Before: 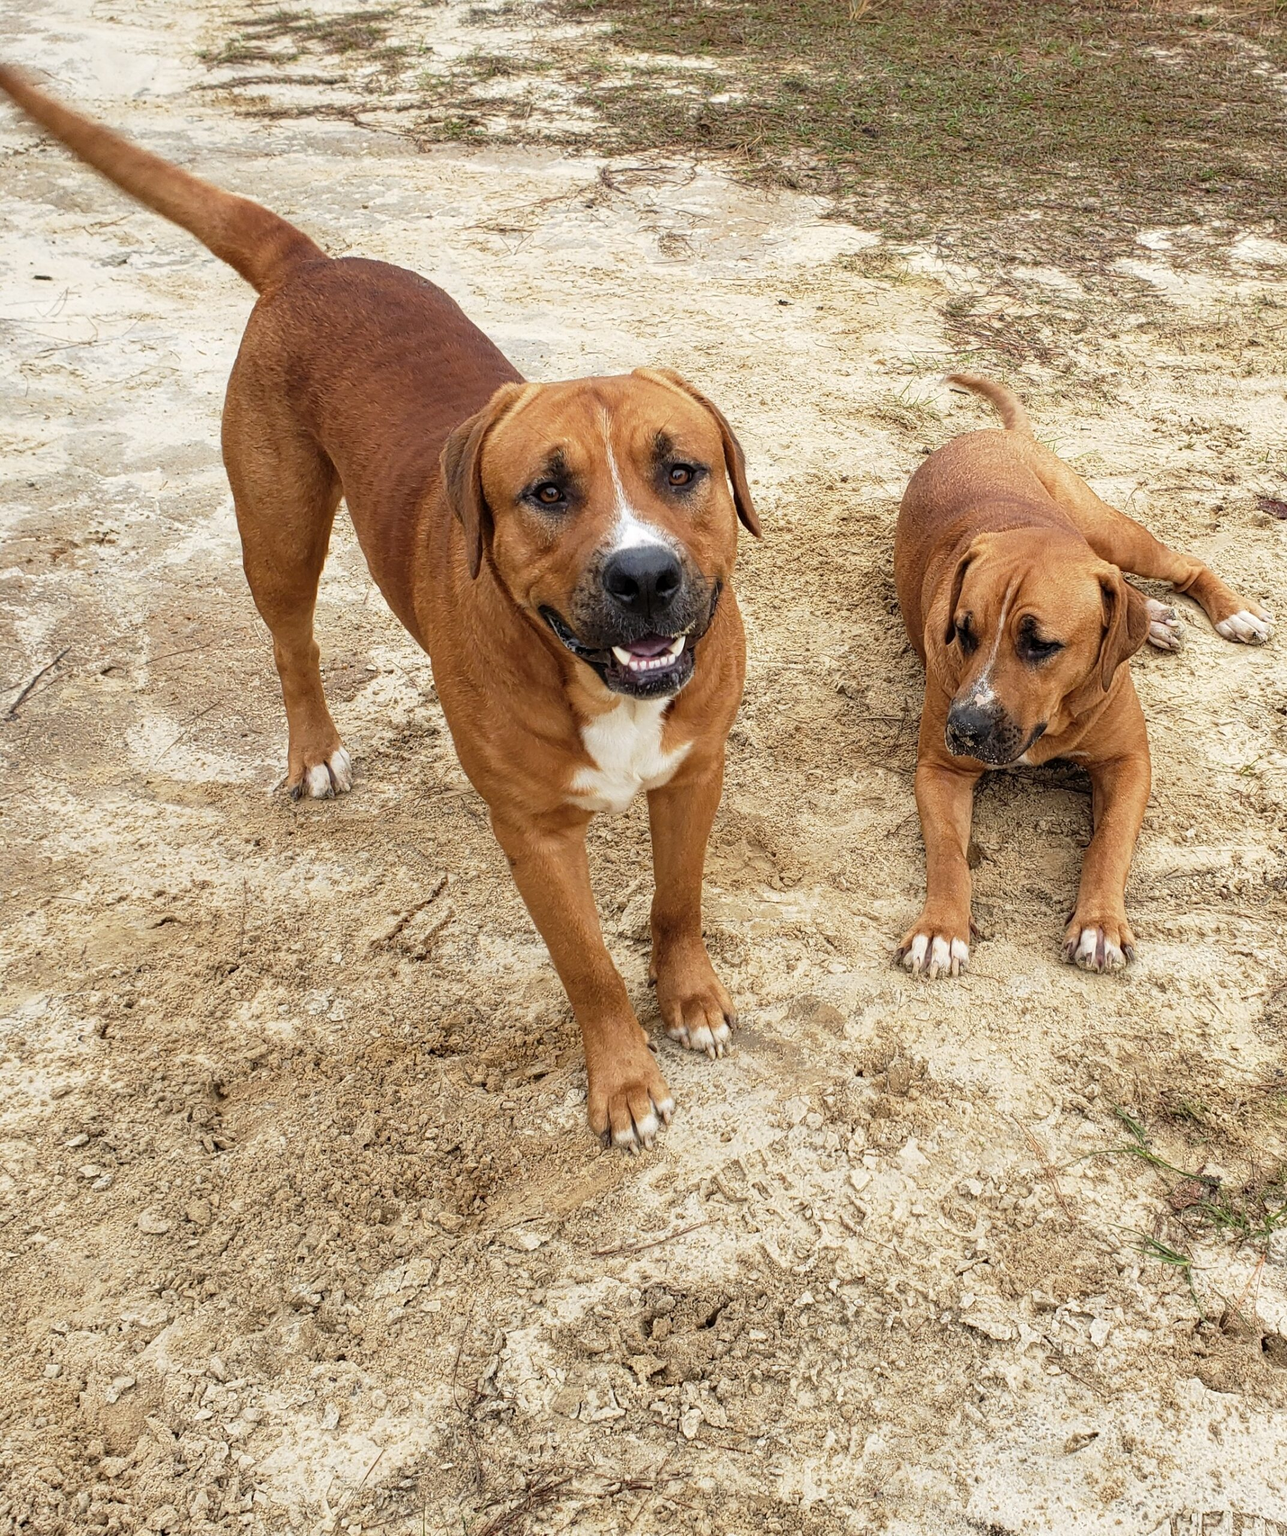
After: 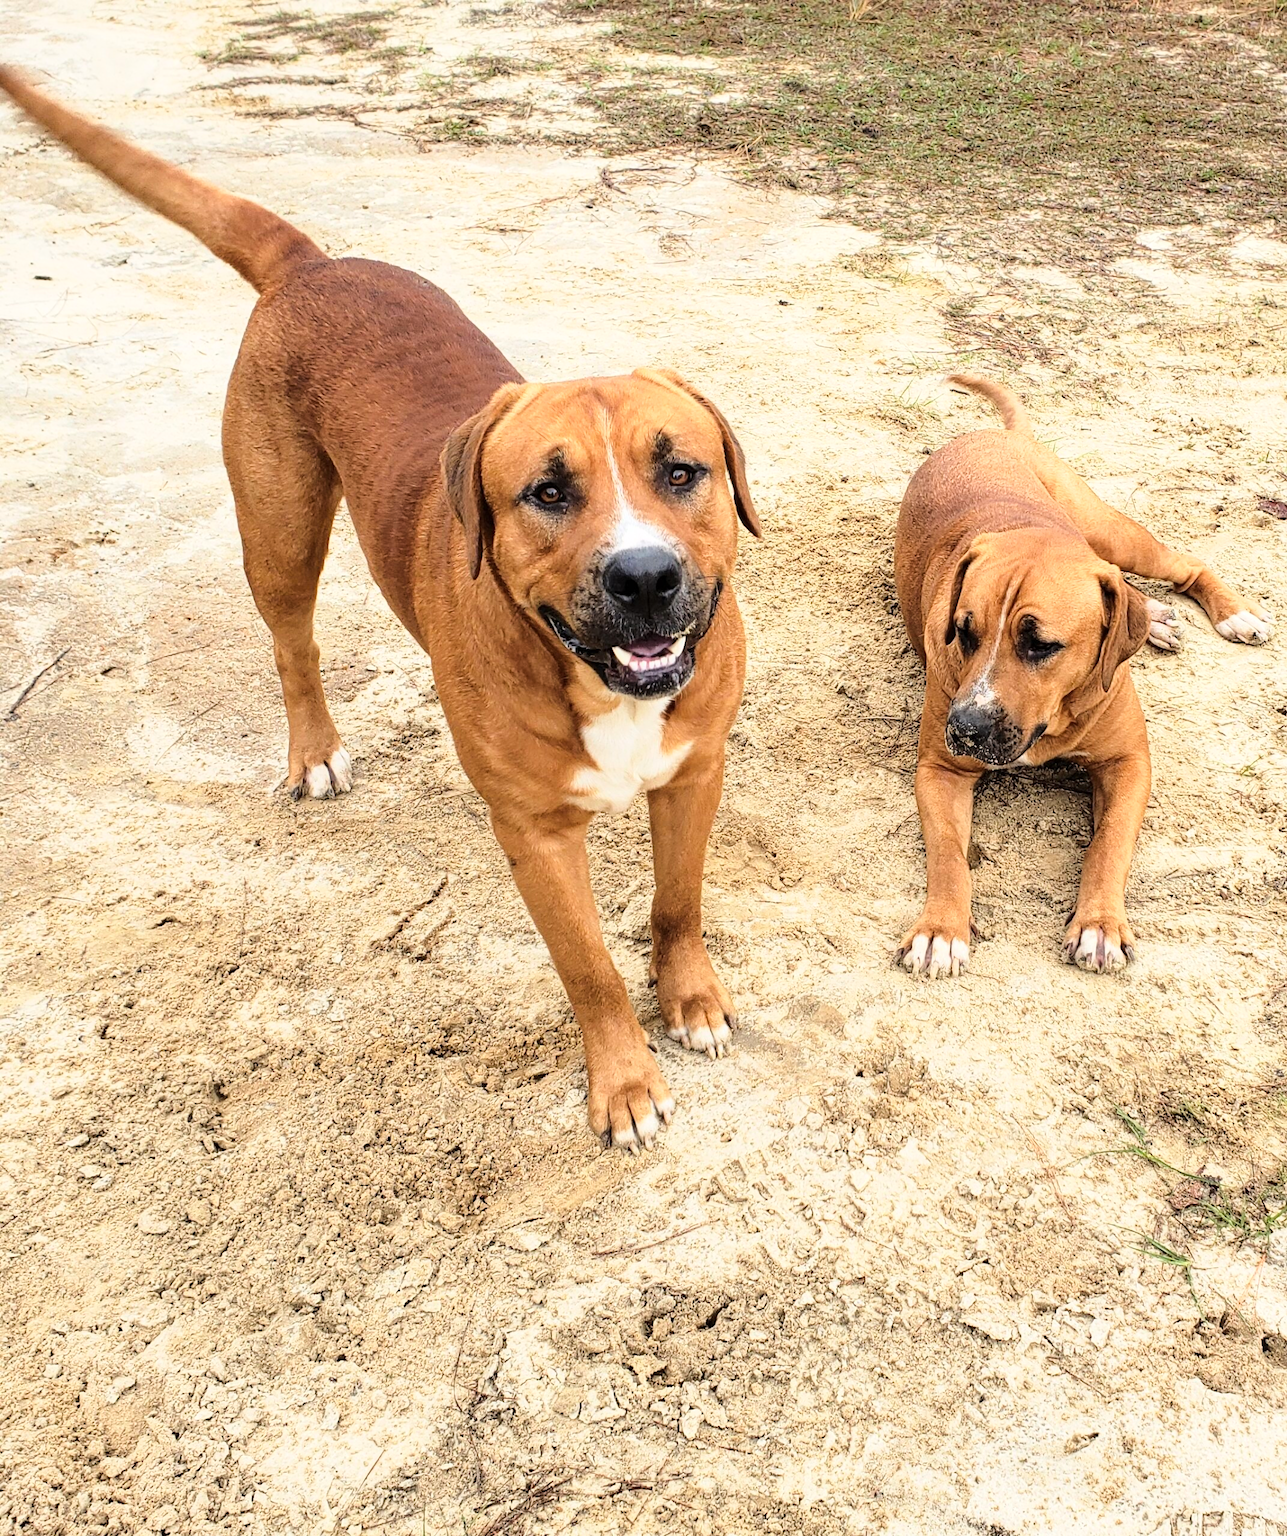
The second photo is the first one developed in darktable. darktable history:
base curve: curves: ch0 [(0, 0) (0.028, 0.03) (0.121, 0.232) (0.46, 0.748) (0.859, 0.968) (1, 1)]
color balance: contrast -0.5%
